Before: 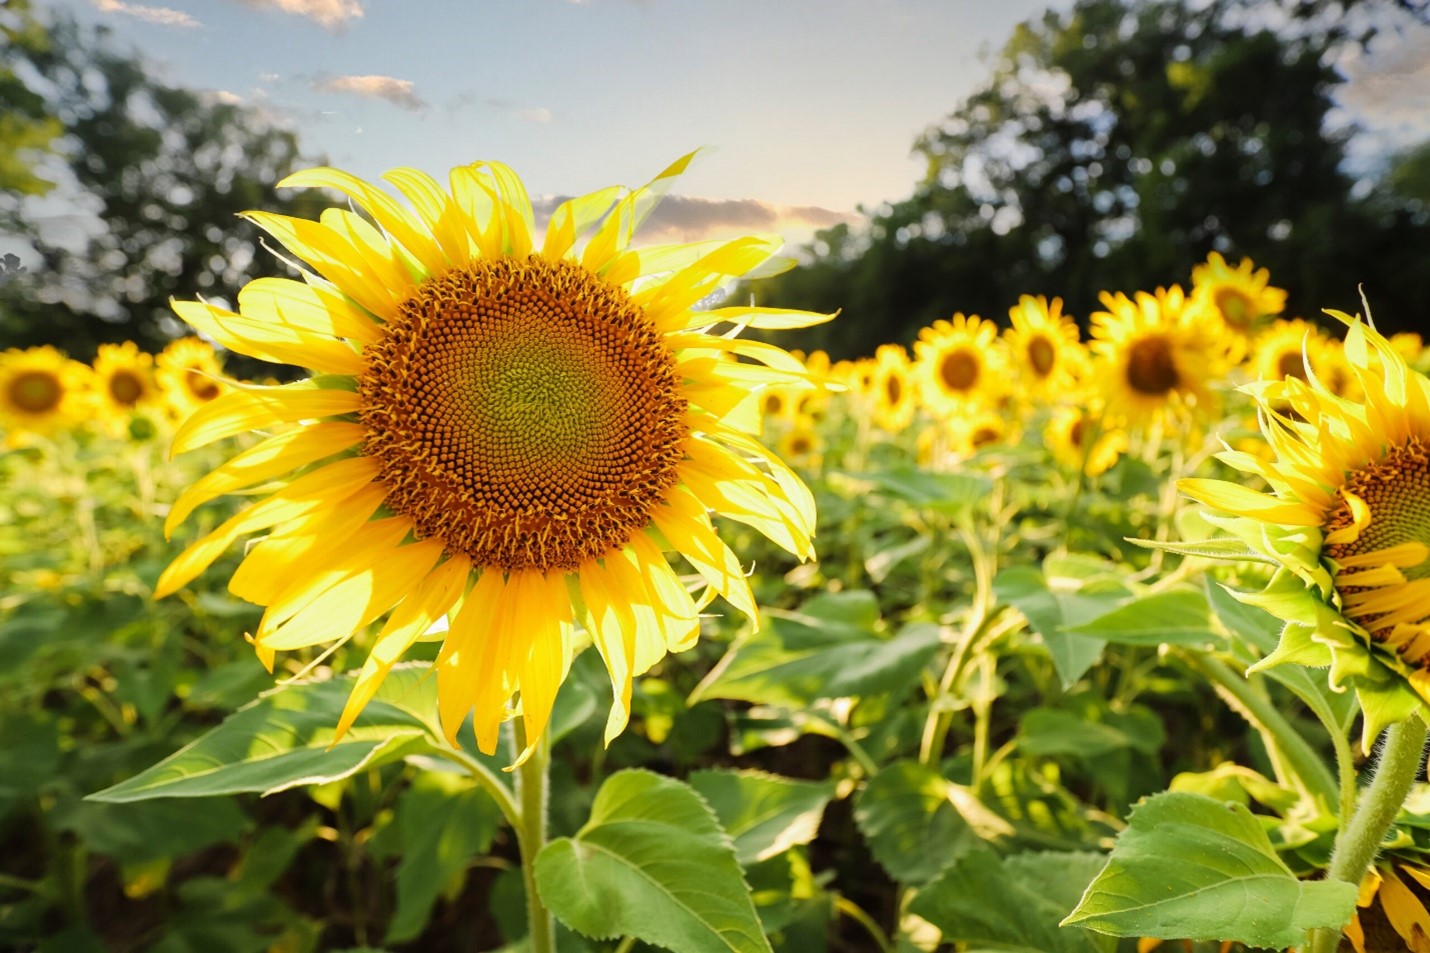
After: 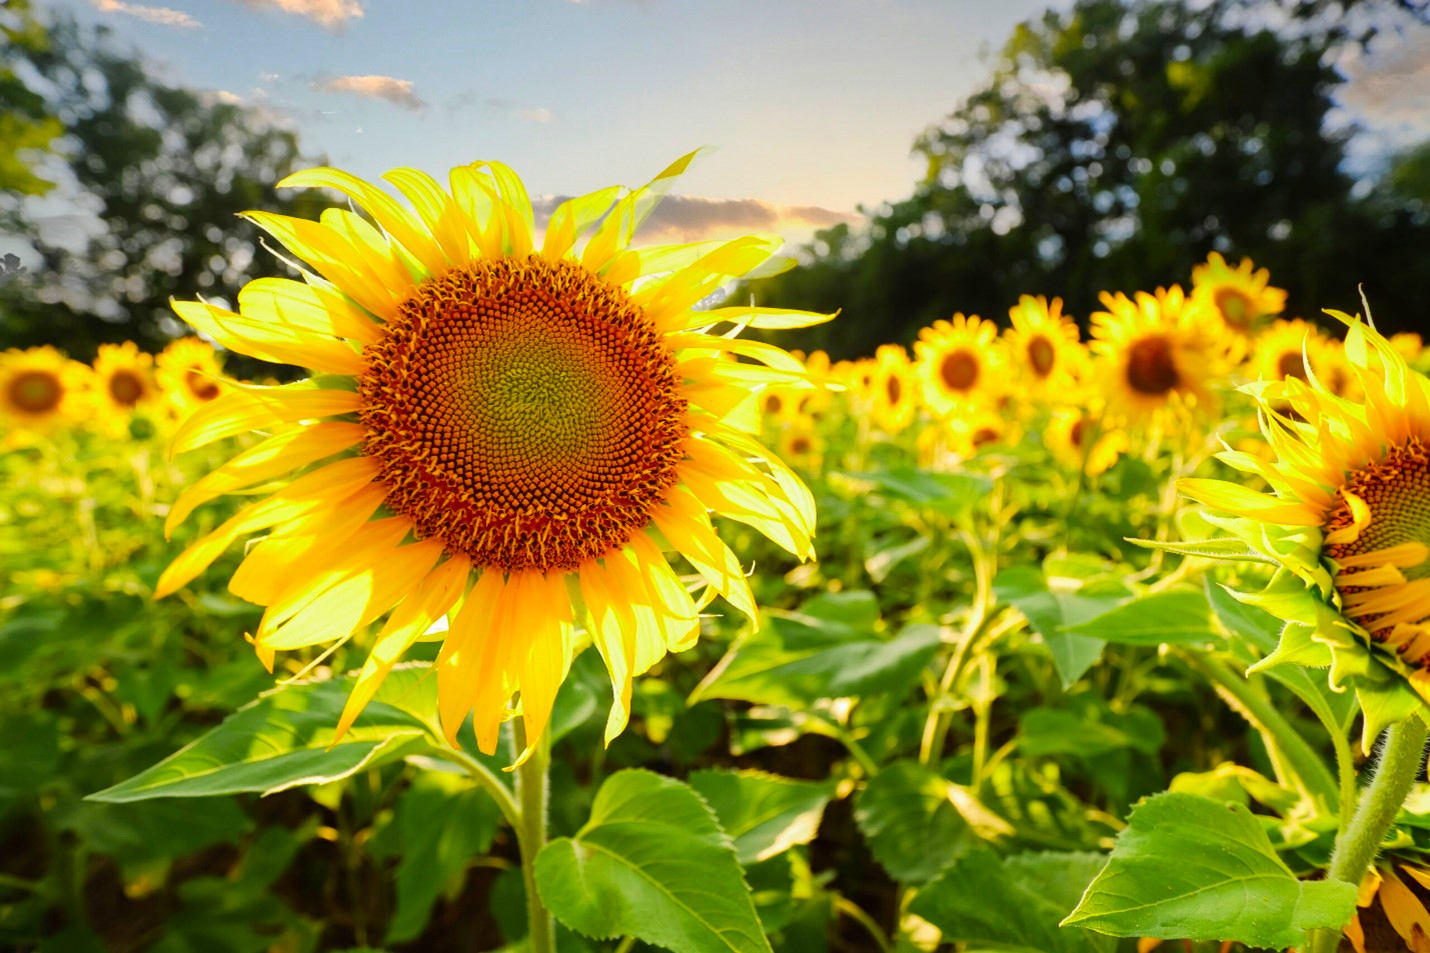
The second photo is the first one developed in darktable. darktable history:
contrast brightness saturation: brightness -0.017, saturation 0.368
